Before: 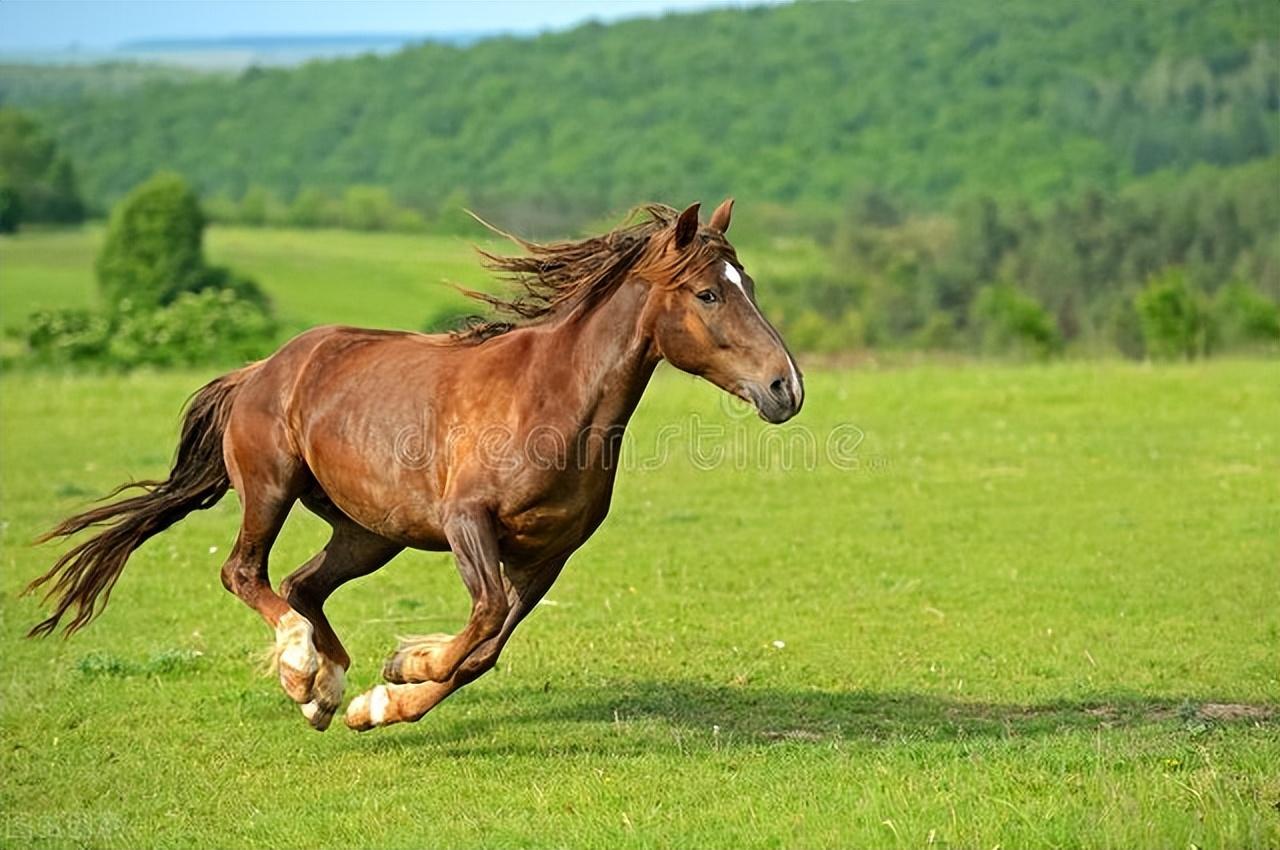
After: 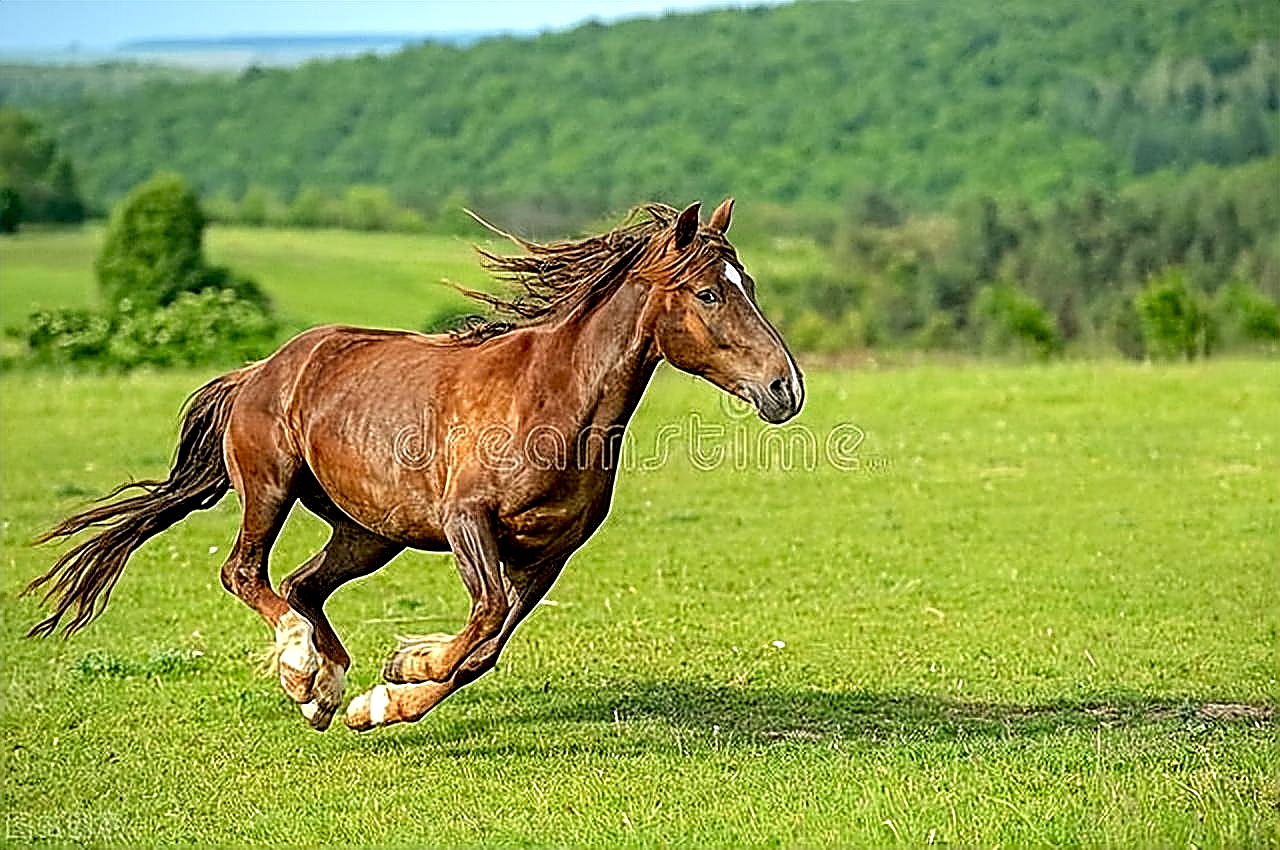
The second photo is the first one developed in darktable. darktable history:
local contrast: detail 130%
exposure: black level correction 0.009, exposure 0.119 EV, compensate highlight preservation false
sharpen: amount 2
